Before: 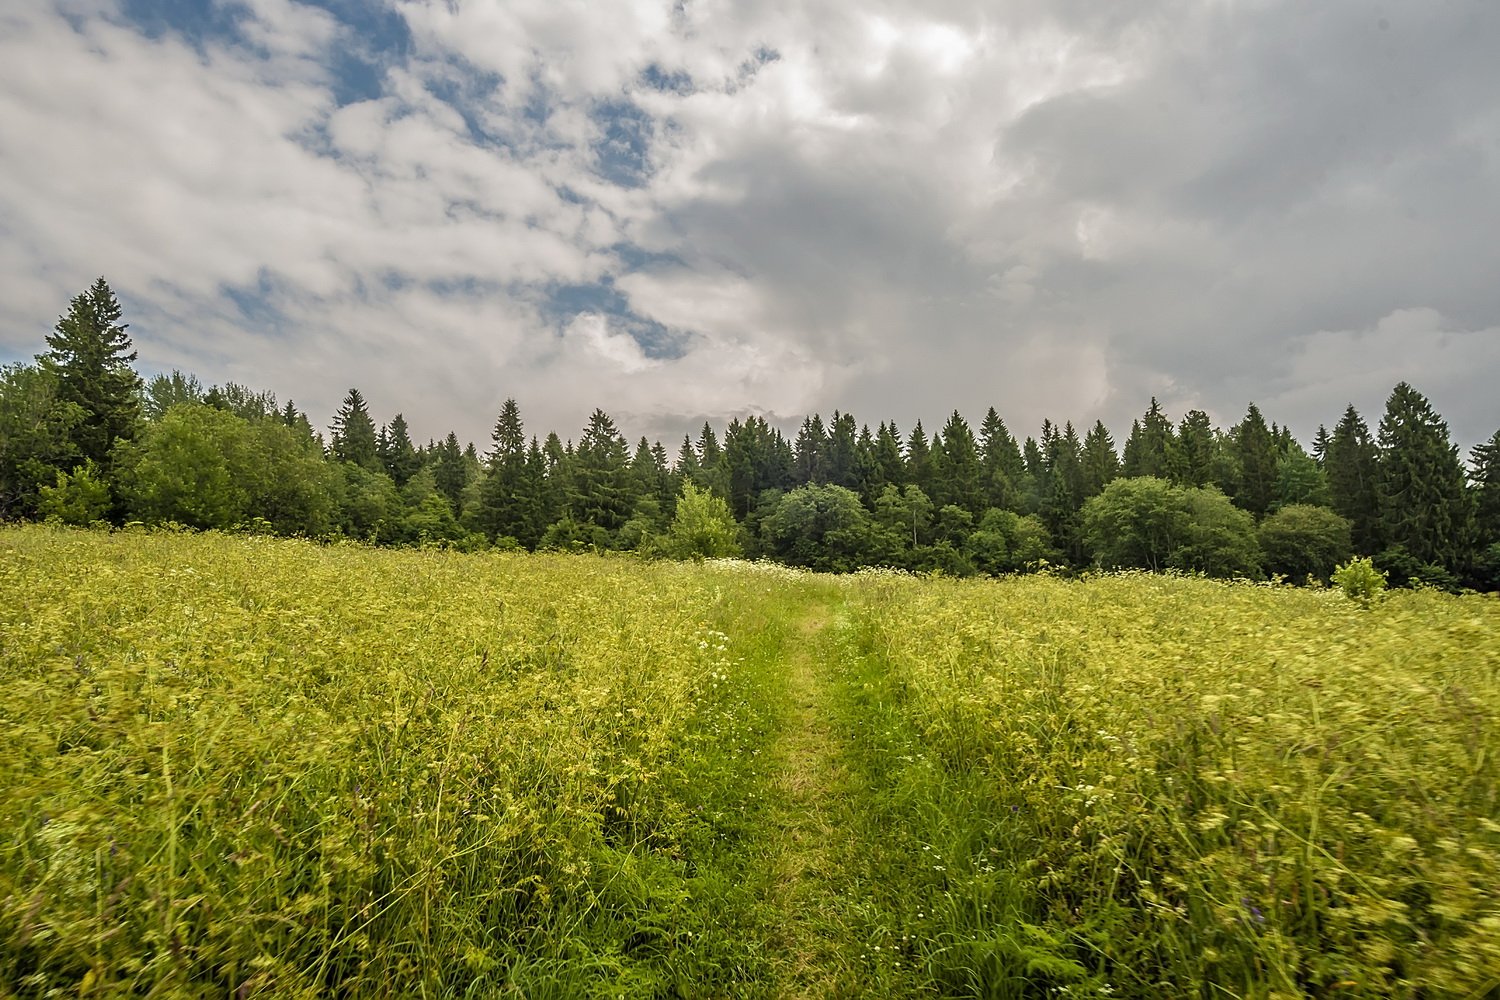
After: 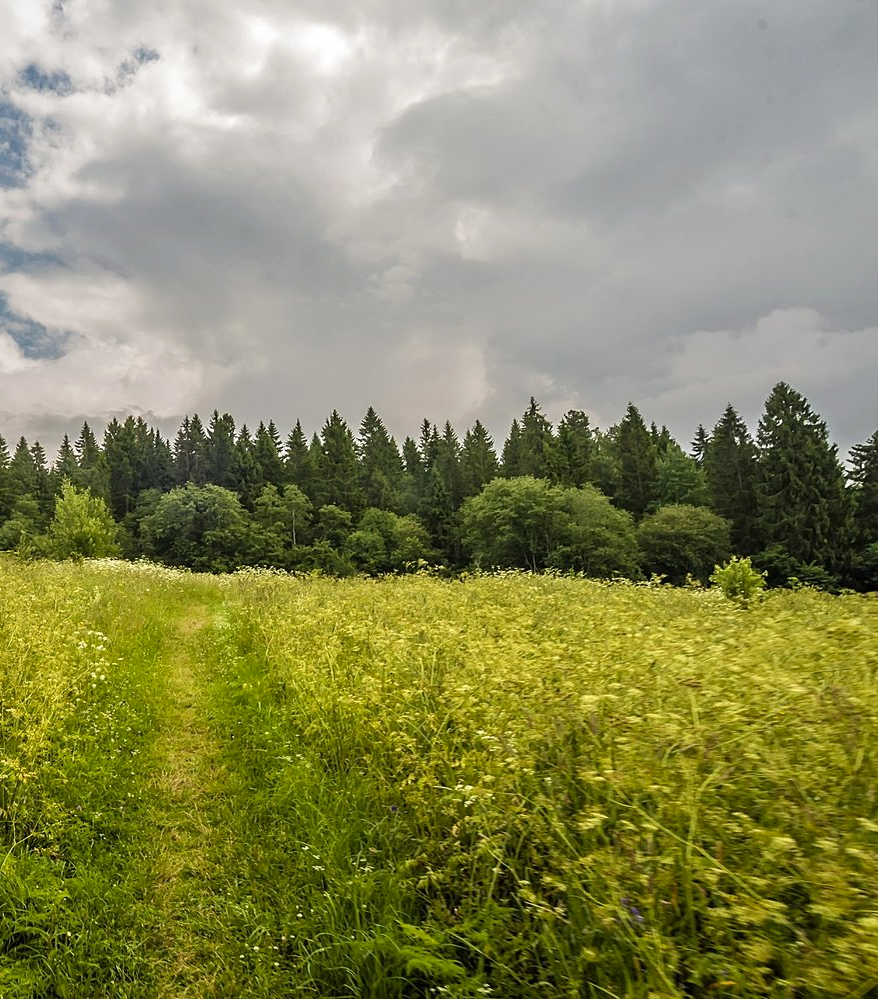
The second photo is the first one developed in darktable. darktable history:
crop: left 41.402%
color balance rgb: perceptual saturation grading › global saturation 3.7%, global vibrance 5.56%, contrast 3.24%
